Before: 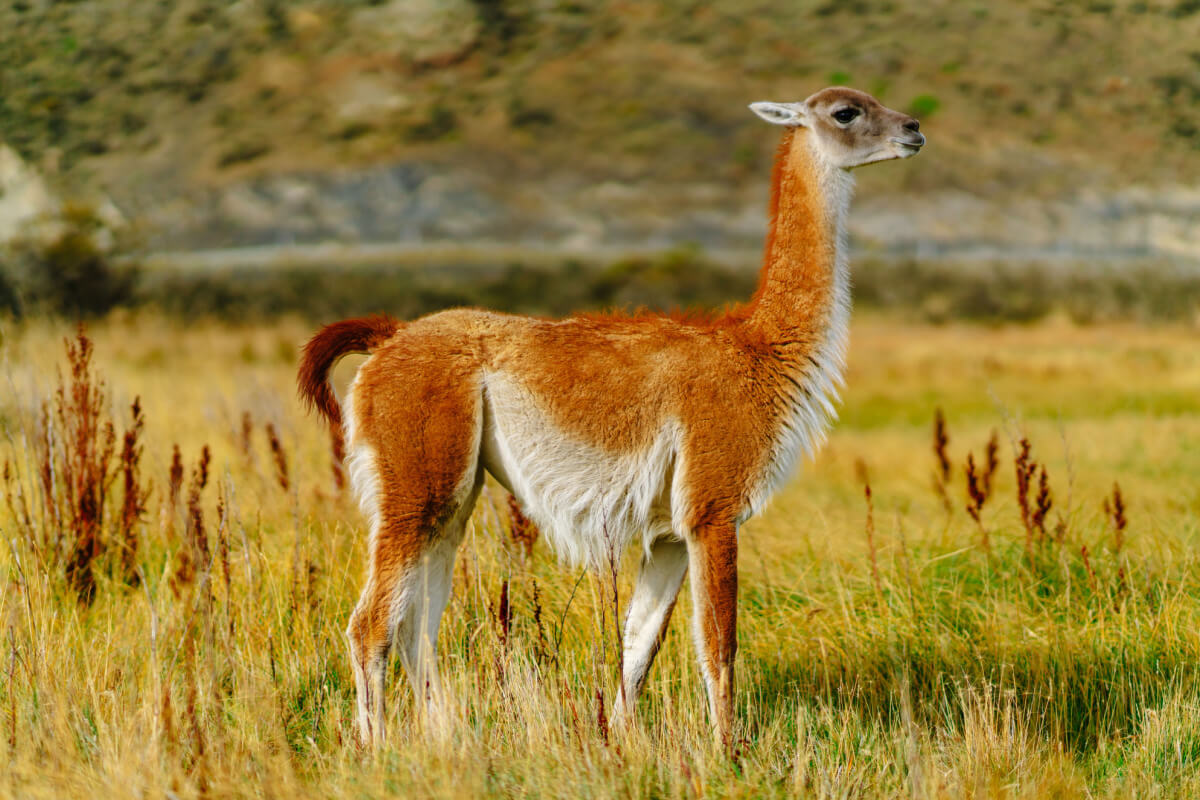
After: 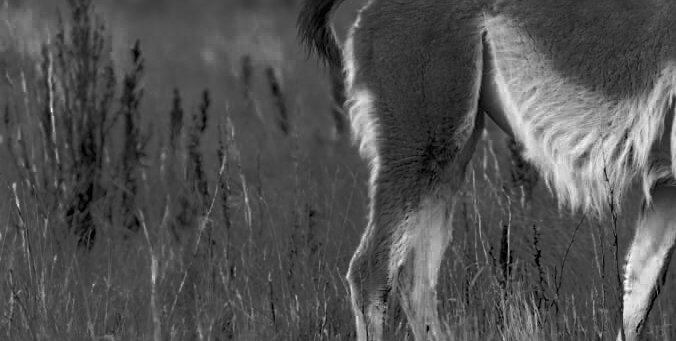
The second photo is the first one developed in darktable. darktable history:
contrast brightness saturation: contrast 0.064, brightness -0.007, saturation -0.228
crop: top 44.571%, right 43.63%, bottom 12.698%
tone curve: curves: ch0 [(0, 0) (0.004, 0.001) (0.133, 0.16) (0.325, 0.399) (0.475, 0.588) (0.832, 0.903) (1, 1)]
sharpen: on, module defaults
color balance rgb: shadows lift › luminance -21.545%, shadows lift › chroma 9.157%, shadows lift › hue 285.87°, highlights gain › chroma 0.136%, highlights gain › hue 332.02°, linear chroma grading › global chroma 8.977%, perceptual saturation grading › global saturation 14.966%, perceptual brilliance grading › mid-tones 10.074%, perceptual brilliance grading › shadows 14.311%
exposure: compensate highlight preservation false
color zones: curves: ch0 [(0.287, 0.048) (0.493, 0.484) (0.737, 0.816)]; ch1 [(0, 0) (0.143, 0) (0.286, 0) (0.429, 0) (0.571, 0) (0.714, 0) (0.857, 0)]
